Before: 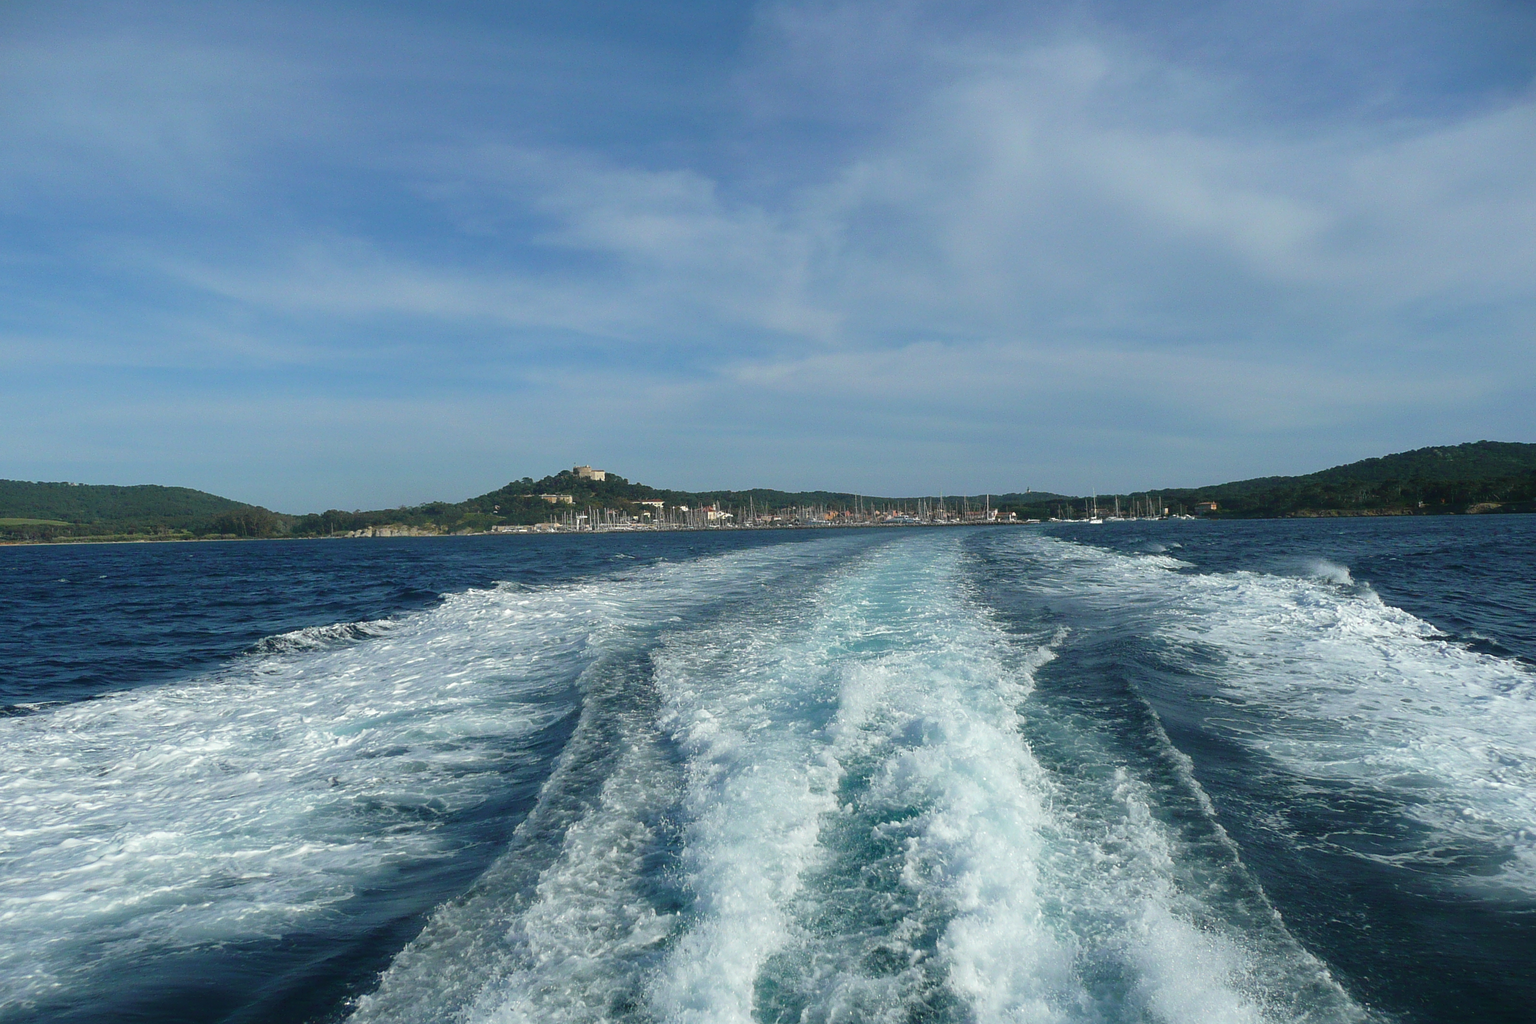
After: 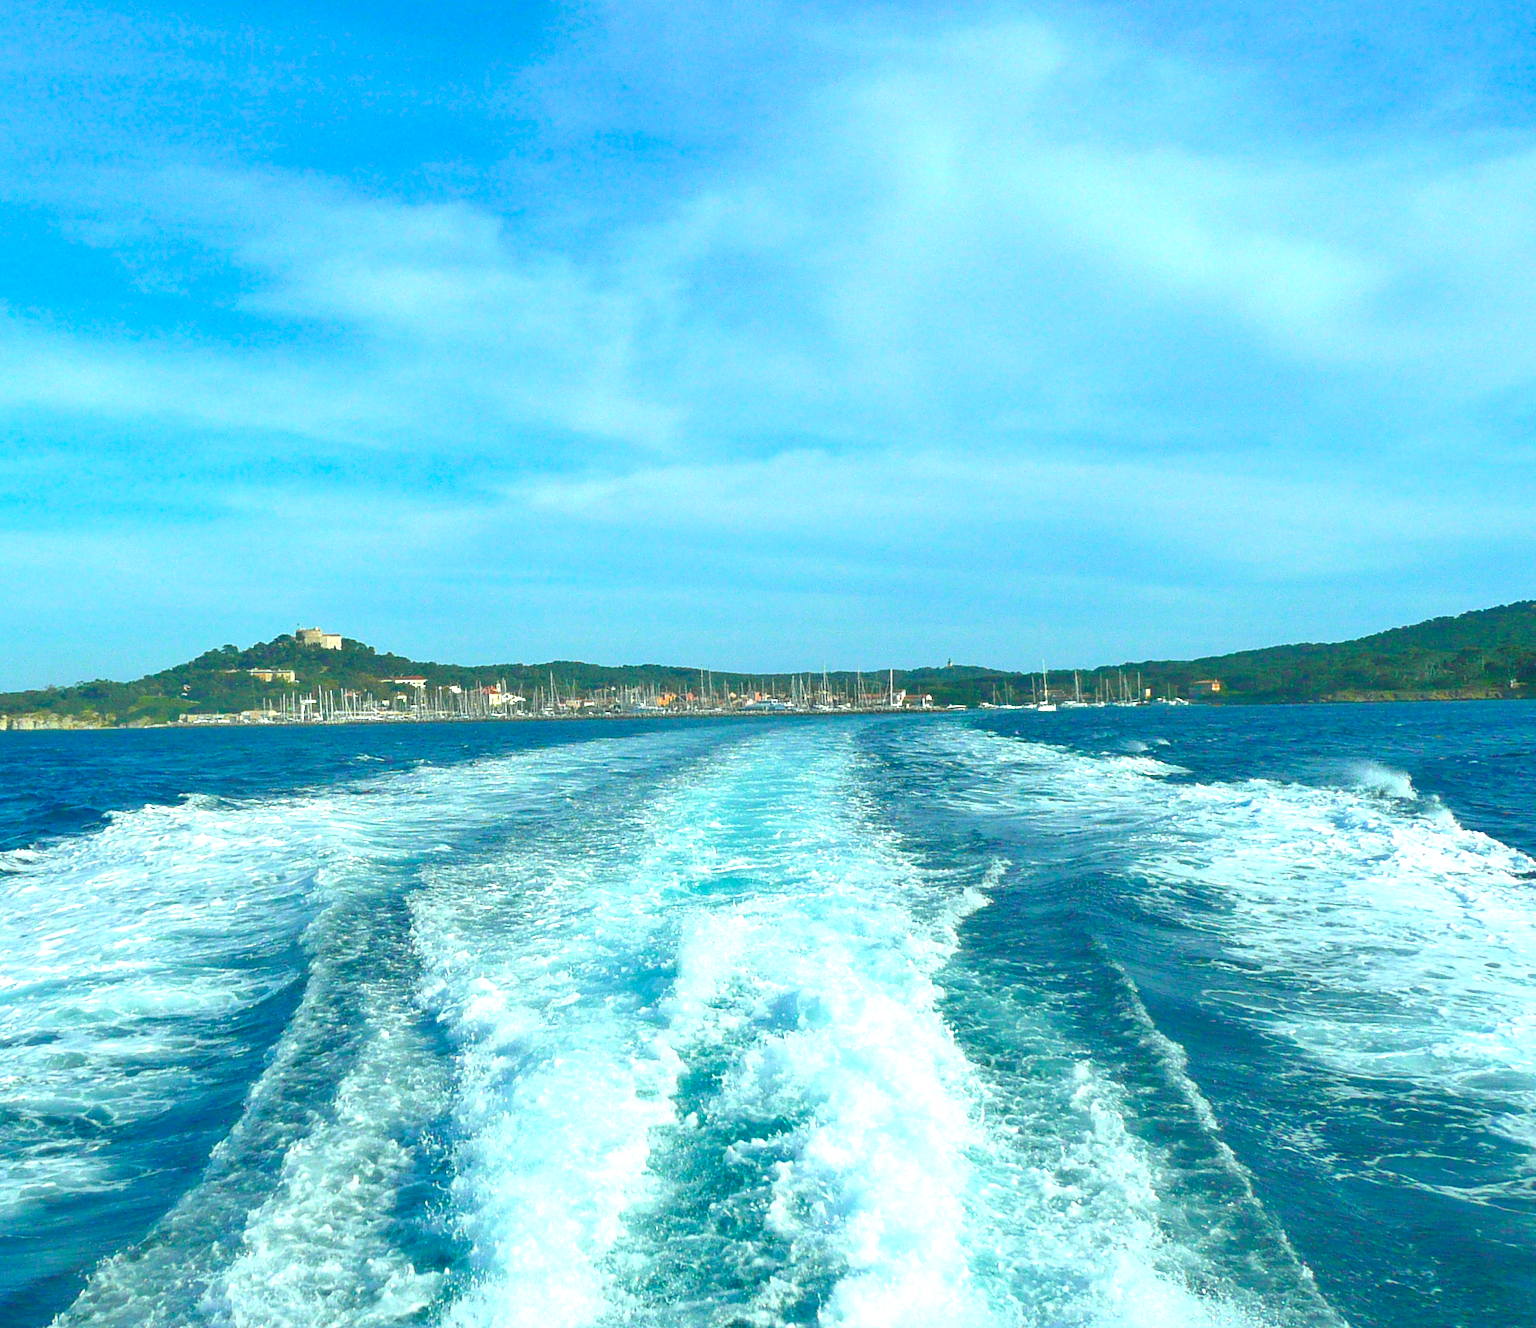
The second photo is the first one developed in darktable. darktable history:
crop and rotate: left 23.932%, top 2.885%, right 6.446%, bottom 6.807%
tone equalizer: -7 EV 0.156 EV, -6 EV 0.582 EV, -5 EV 1.17 EV, -4 EV 1.37 EV, -3 EV 1.18 EV, -2 EV 0.6 EV, -1 EV 0.163 EV
exposure: black level correction 0, exposure 1.025 EV, compensate highlight preservation false
color correction: highlights a* -7.54, highlights b* 1.37, shadows a* -2.96, saturation 1.42
